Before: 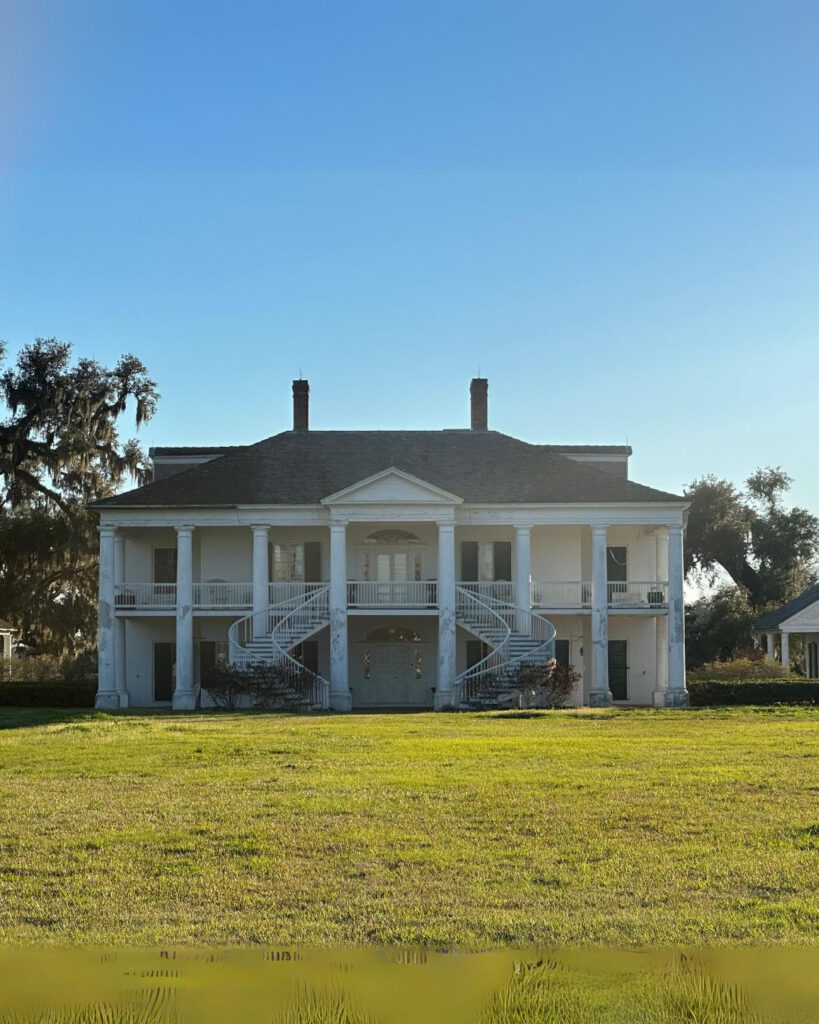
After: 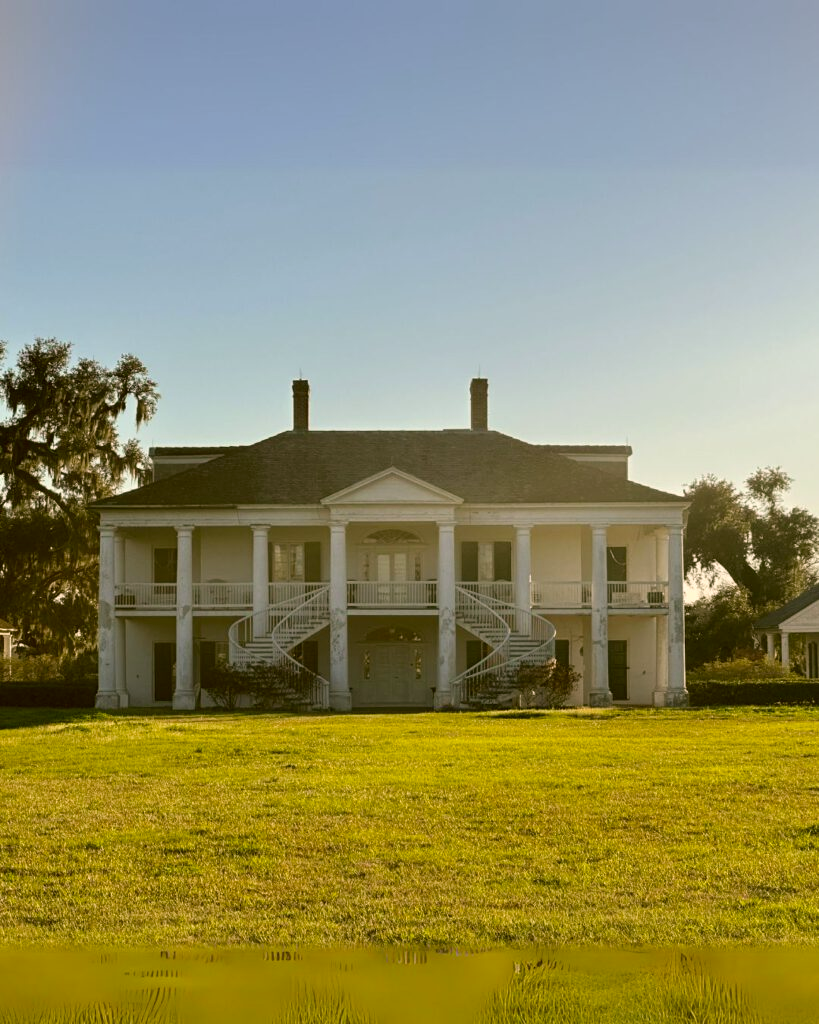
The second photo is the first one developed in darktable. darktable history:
color correction: highlights a* 8.42, highlights b* 15.26, shadows a* -0.481, shadows b* 26.63
